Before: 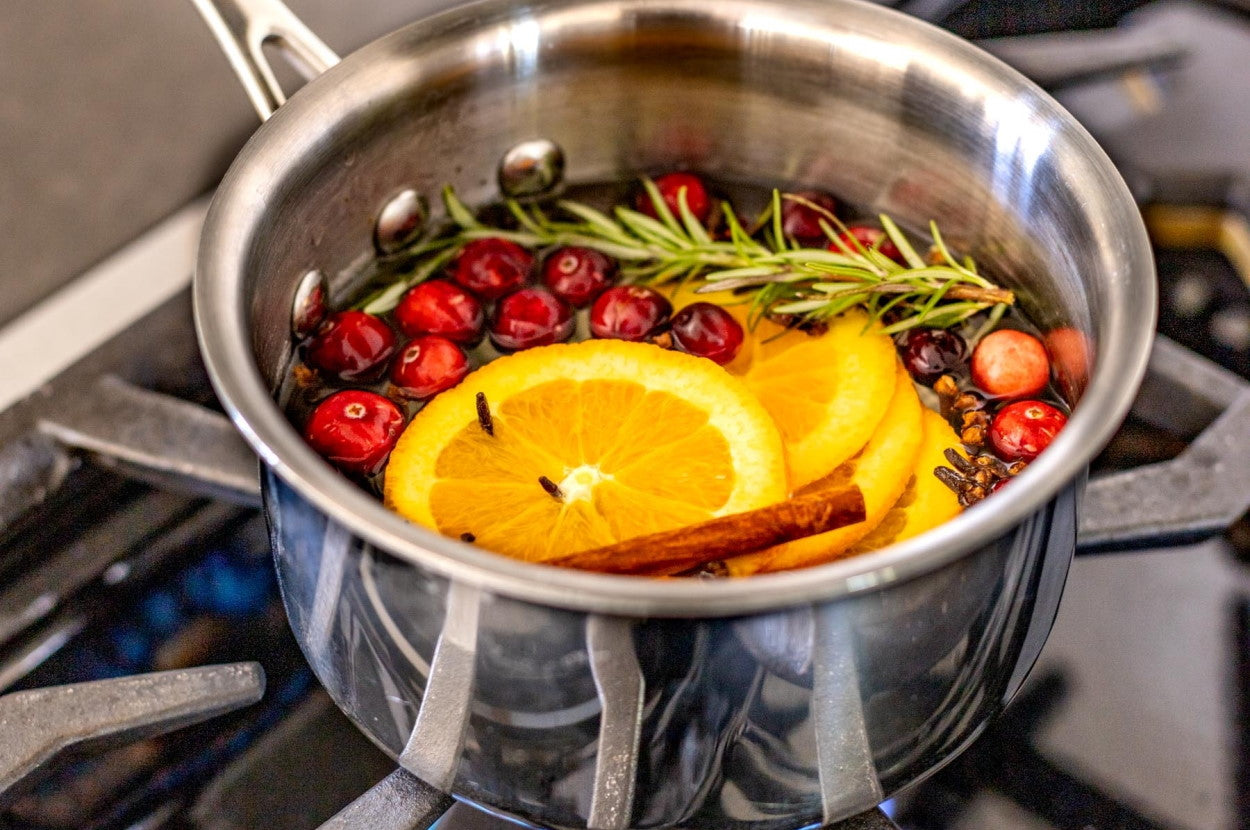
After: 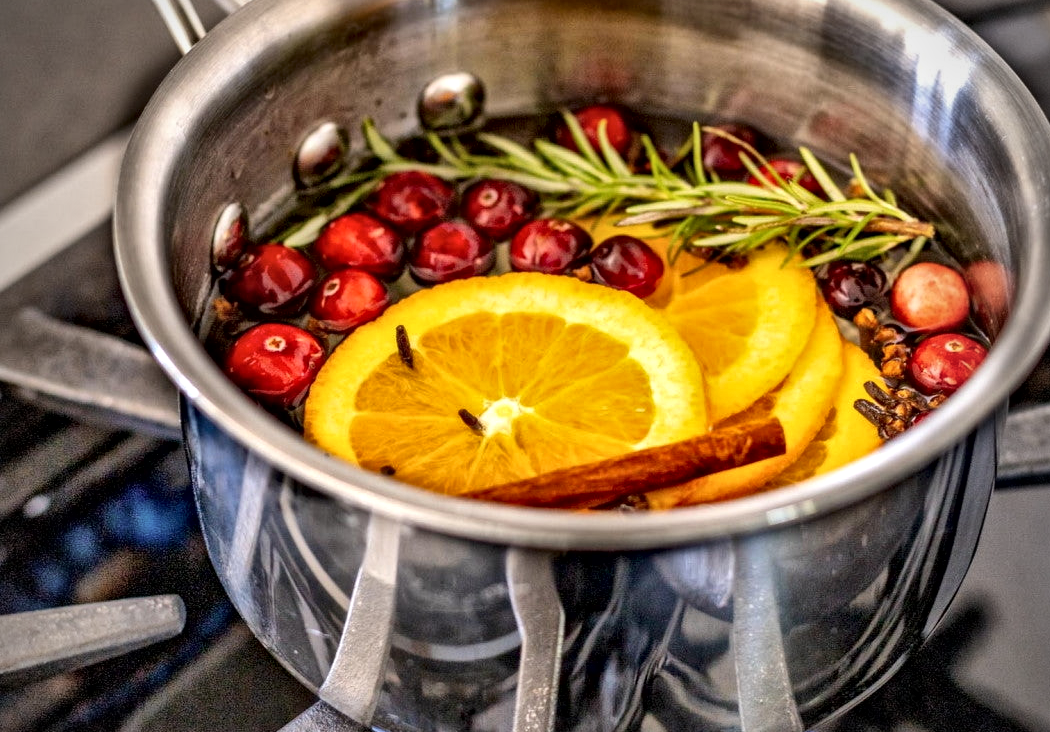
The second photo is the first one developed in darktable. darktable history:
vignetting: fall-off start 71.74%
crop: left 6.446%, top 8.188%, right 9.538%, bottom 3.548%
local contrast: mode bilateral grid, contrast 20, coarseness 19, detail 163%, midtone range 0.2
shadows and highlights: shadows 60, highlights -60.23, soften with gaussian
